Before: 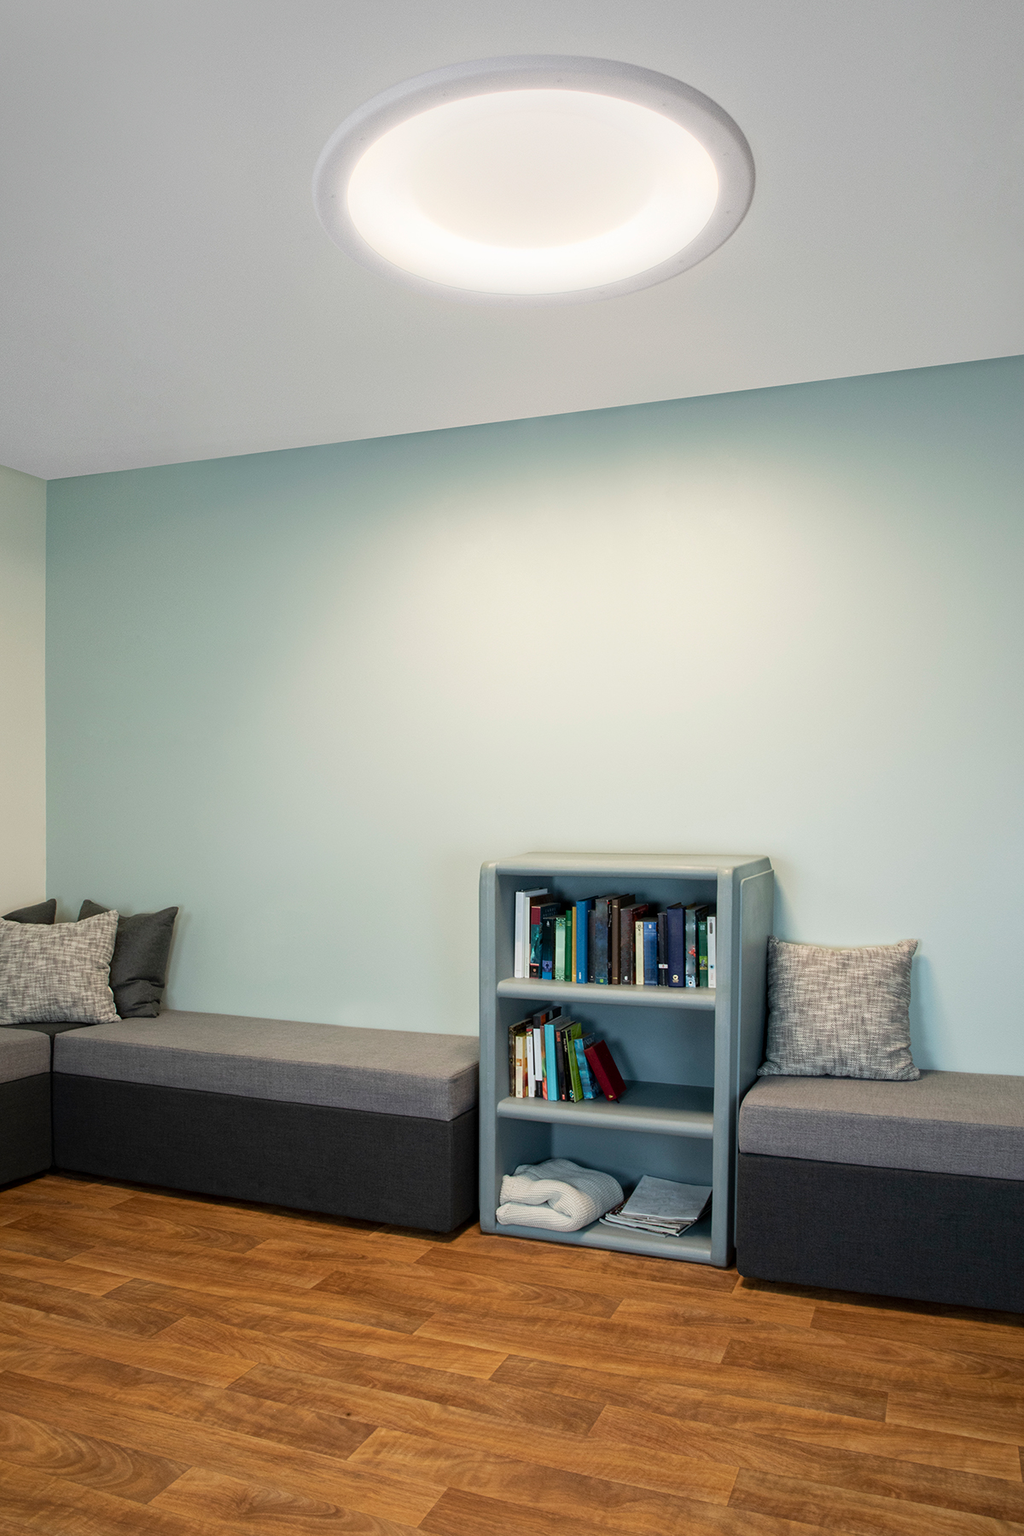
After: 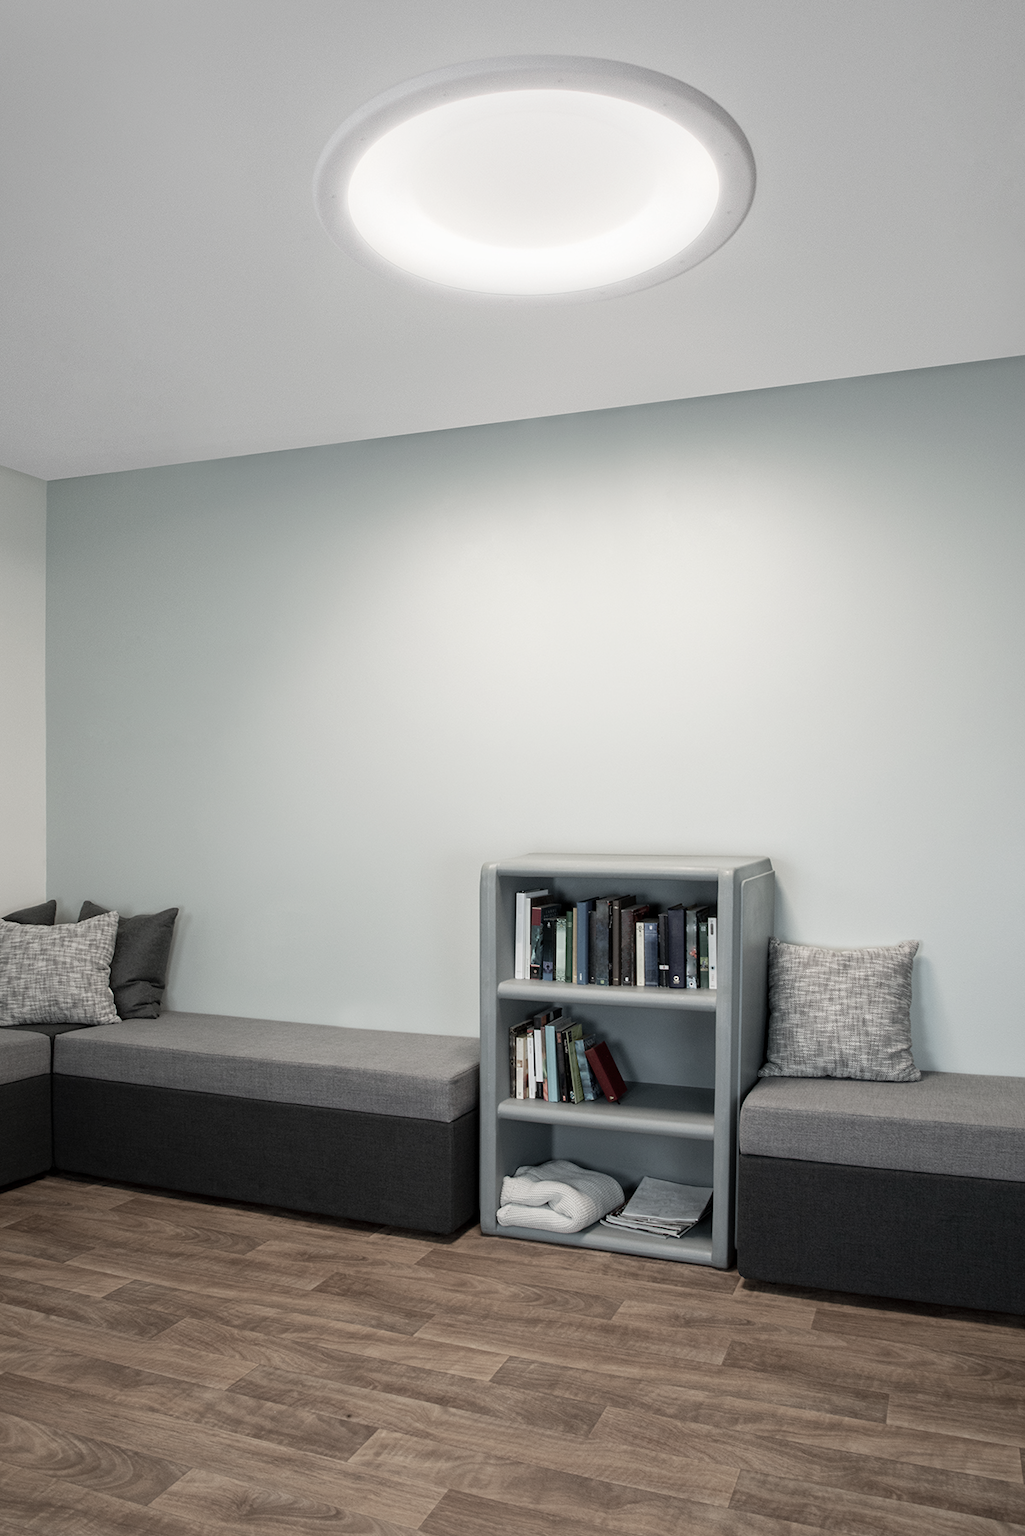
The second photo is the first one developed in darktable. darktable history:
crop: bottom 0.071%
color zones: curves: ch1 [(0, 0.34) (0.143, 0.164) (0.286, 0.152) (0.429, 0.176) (0.571, 0.173) (0.714, 0.188) (0.857, 0.199) (1, 0.34)]
